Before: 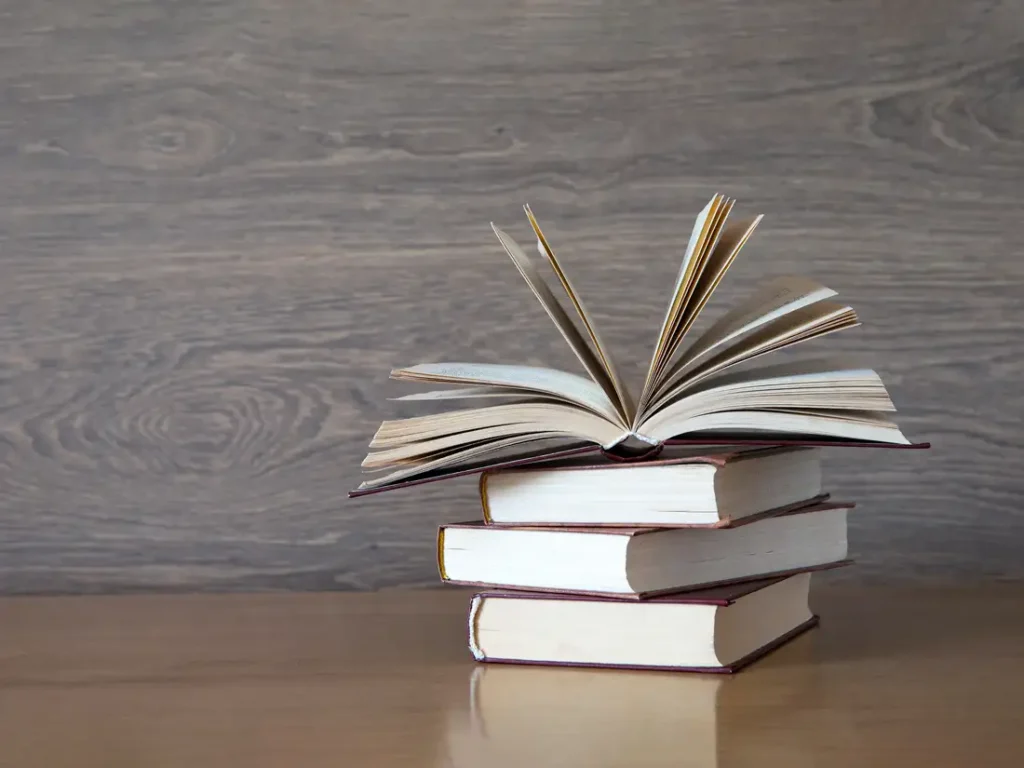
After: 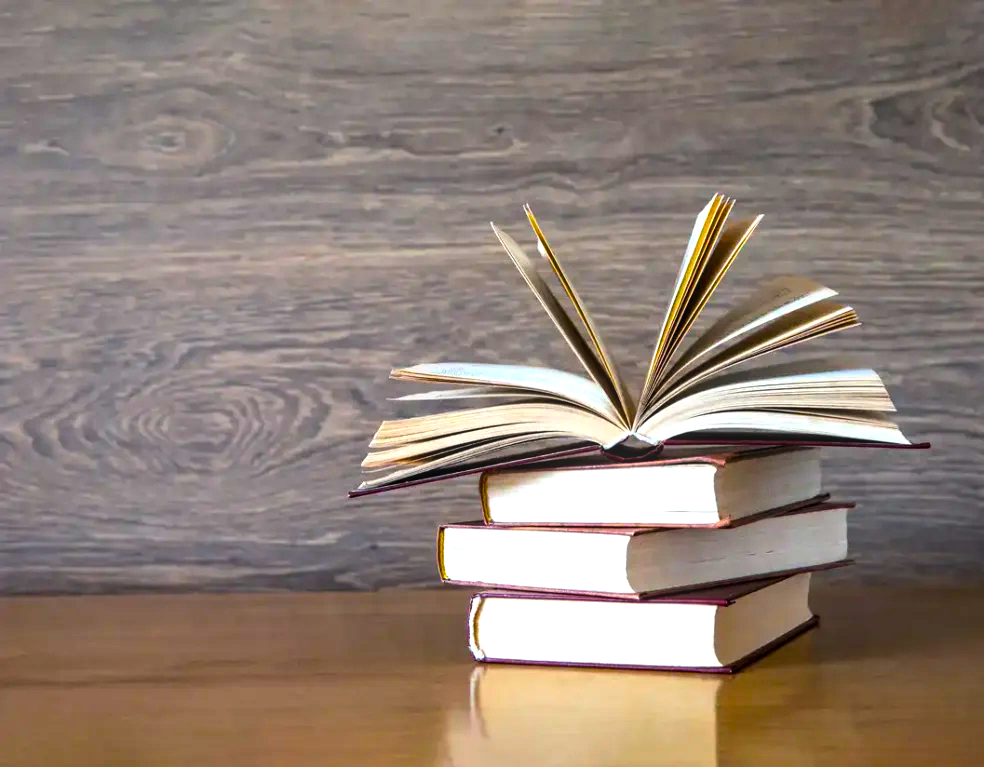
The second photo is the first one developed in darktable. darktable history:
crop: right 3.846%, bottom 0.03%
local contrast: on, module defaults
tone equalizer: -8 EV -0.775 EV, -7 EV -0.703 EV, -6 EV -0.574 EV, -5 EV -0.386 EV, -3 EV 0.38 EV, -2 EV 0.6 EV, -1 EV 0.687 EV, +0 EV 0.774 EV, edges refinement/feathering 500, mask exposure compensation -1.57 EV, preserve details no
color balance rgb: global offset › hue 169.11°, linear chroma grading › global chroma 25.106%, perceptual saturation grading › global saturation 30.389%, global vibrance 30.562%
